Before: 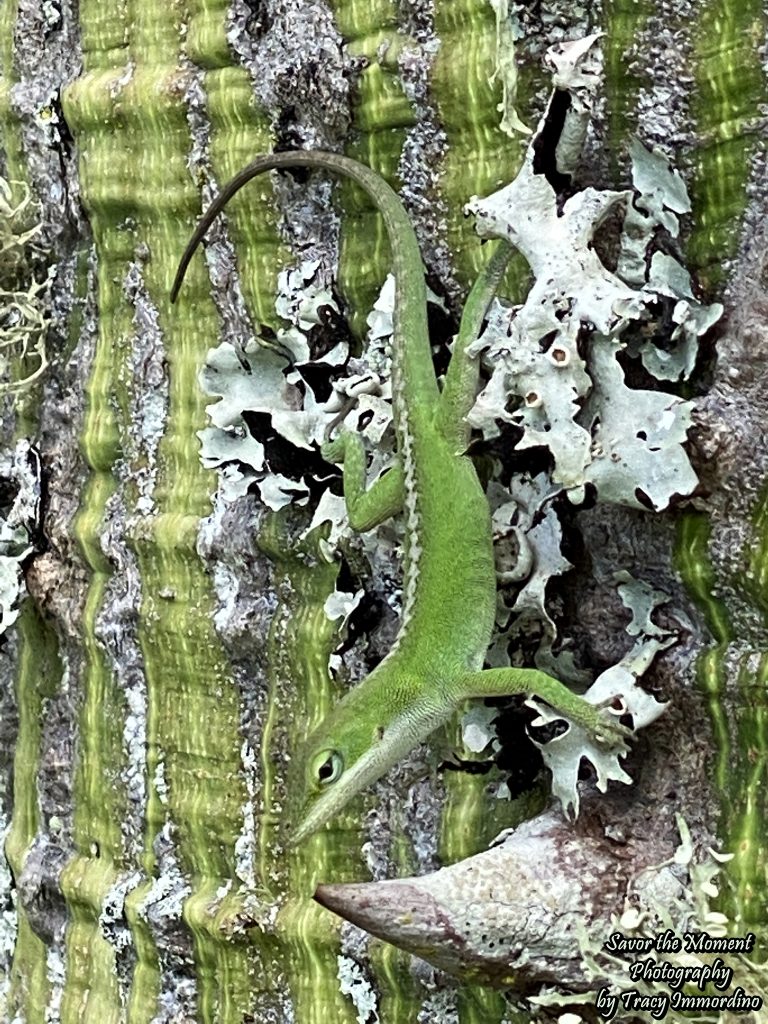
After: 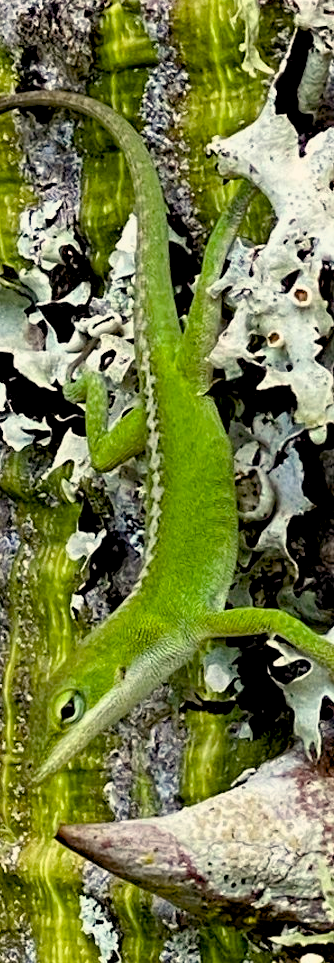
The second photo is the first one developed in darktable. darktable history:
crop: left 33.66%, top 5.933%, right 22.816%
color balance rgb: shadows lift › chroma 2.01%, shadows lift › hue 49.13°, highlights gain › chroma 2.979%, highlights gain › hue 76.68°, global offset › luminance -1.431%, perceptual saturation grading › global saturation 36.538%, perceptual saturation grading › shadows 35.789%, perceptual brilliance grading › global brilliance 2.444%, perceptual brilliance grading › highlights -3.942%, global vibrance 14.486%
